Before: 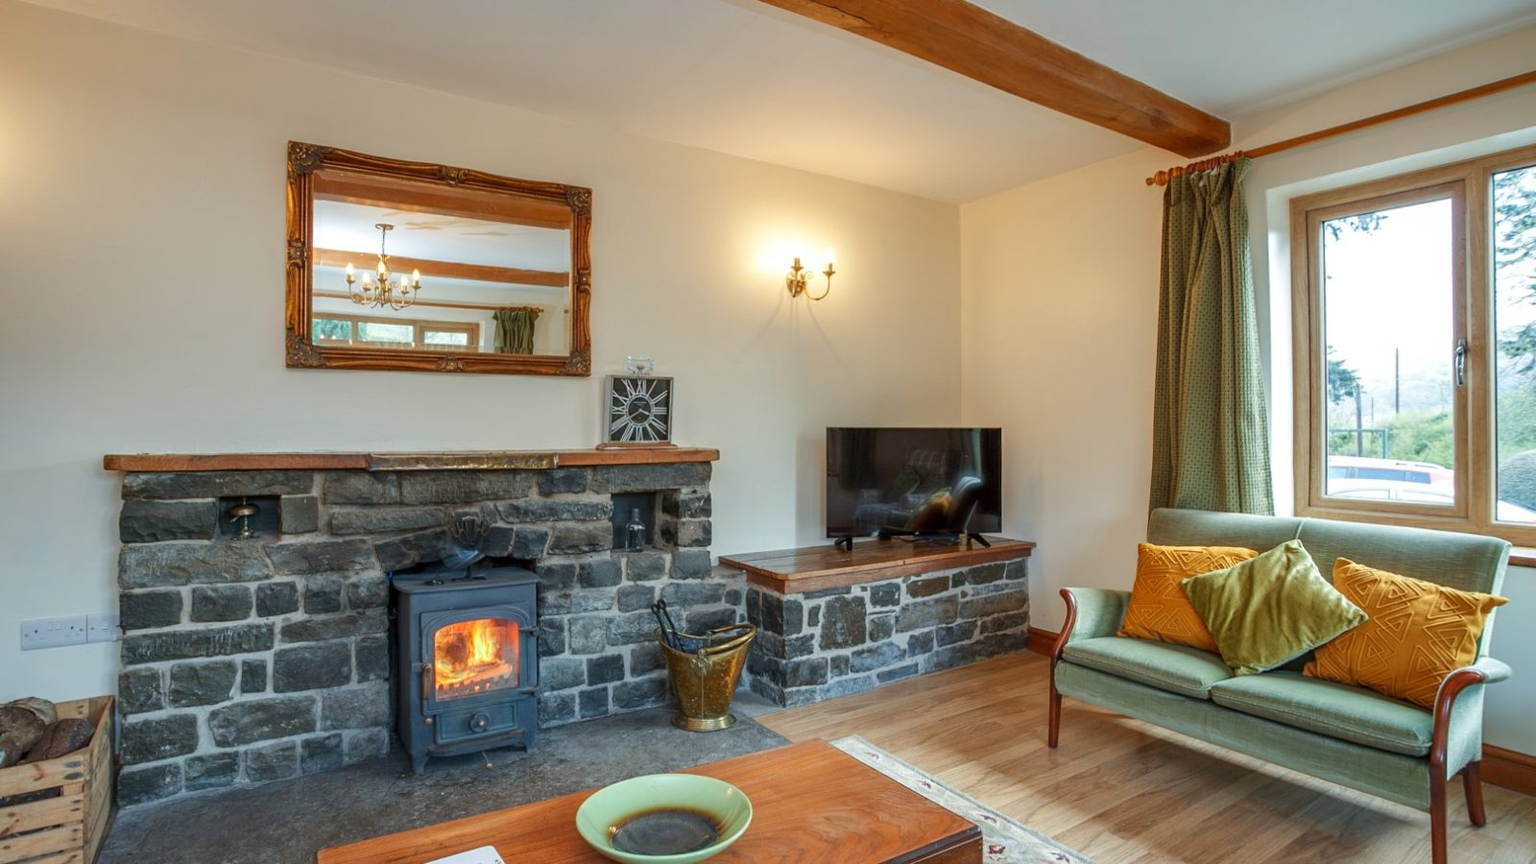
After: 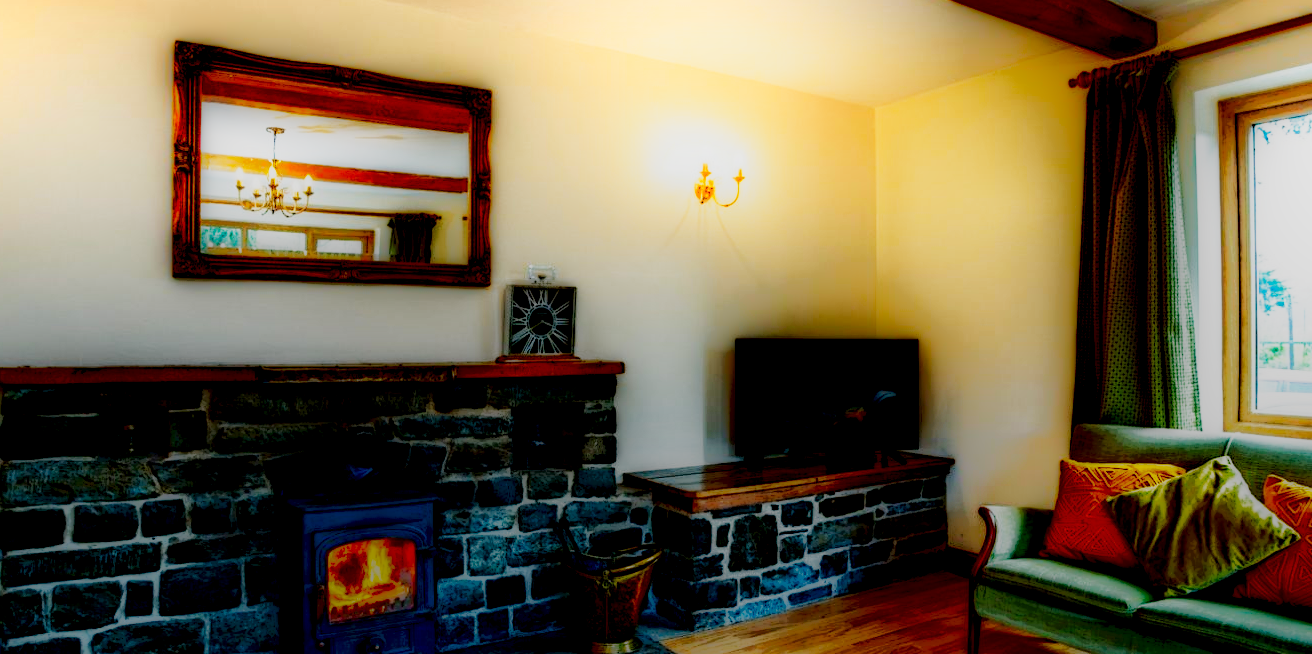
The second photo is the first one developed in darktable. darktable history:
crop: left 7.856%, top 11.836%, right 10.12%, bottom 15.387%
white balance: emerald 1
color balance rgb: perceptual saturation grading › global saturation 25%, global vibrance 20%
shadows and highlights: shadows -40.15, highlights 62.88, soften with gaussian
local contrast: highlights 0%, shadows 198%, detail 164%, midtone range 0.001
tone curve: curves: ch0 [(0, 0) (0.003, 0.003) (0.011, 0.006) (0.025, 0.01) (0.044, 0.016) (0.069, 0.02) (0.1, 0.025) (0.136, 0.034) (0.177, 0.051) (0.224, 0.08) (0.277, 0.131) (0.335, 0.209) (0.399, 0.328) (0.468, 0.47) (0.543, 0.629) (0.623, 0.788) (0.709, 0.903) (0.801, 0.965) (0.898, 0.989) (1, 1)], preserve colors none
exposure: black level correction -0.005, exposure 0.054 EV, compensate highlight preservation false
